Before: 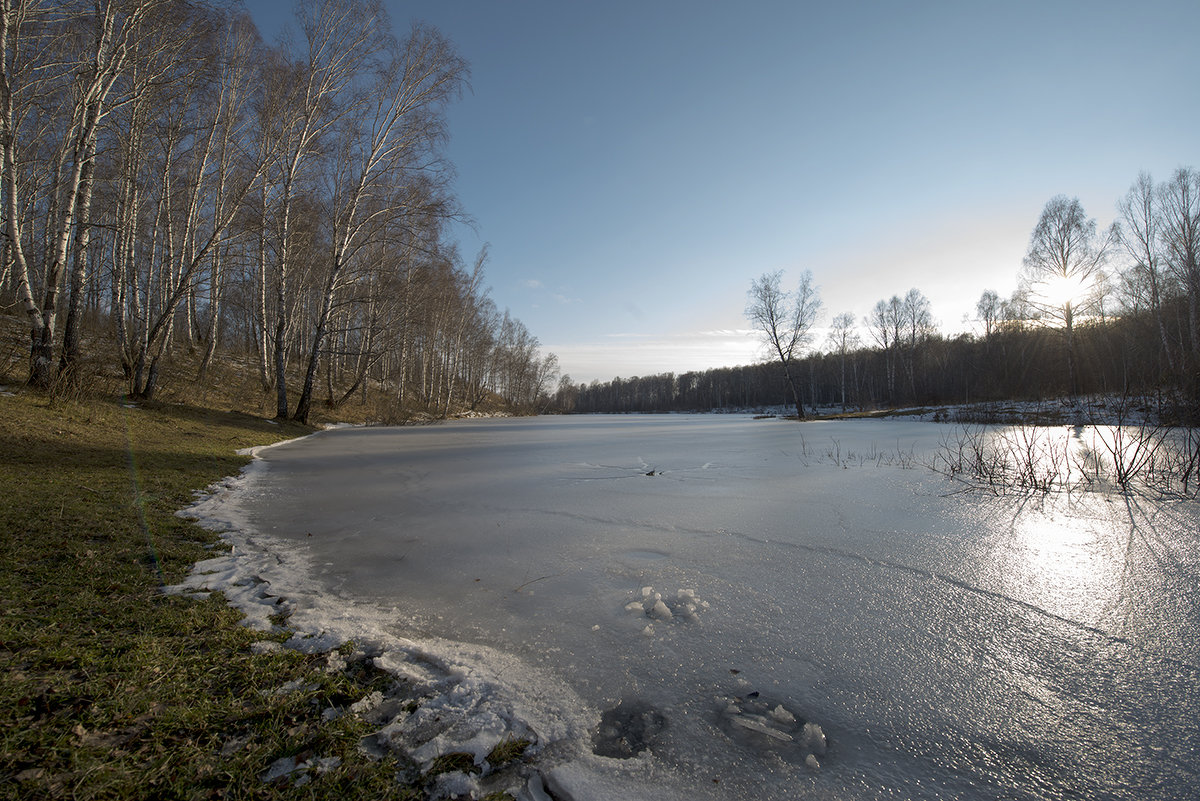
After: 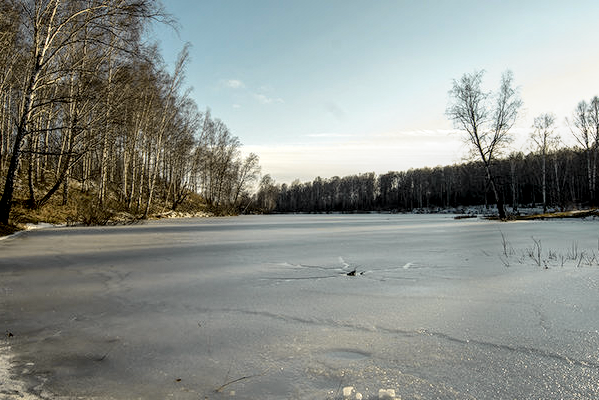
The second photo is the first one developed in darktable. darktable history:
tone curve: curves: ch0 [(0, 0.013) (0.129, 0.1) (0.327, 0.382) (0.489, 0.573) (0.66, 0.748) (0.858, 0.926) (1, 0.977)]; ch1 [(0, 0) (0.353, 0.344) (0.45, 0.46) (0.498, 0.498) (0.521, 0.512) (0.563, 0.559) (0.592, 0.578) (0.647, 0.657) (1, 1)]; ch2 [(0, 0) (0.333, 0.346) (0.375, 0.375) (0.424, 0.43) (0.476, 0.492) (0.502, 0.502) (0.524, 0.531) (0.579, 0.61) (0.612, 0.644) (0.66, 0.715) (1, 1)], color space Lab, independent channels, preserve colors none
crop: left 25%, top 25%, right 25%, bottom 25%
rgb curve: curves: ch2 [(0, 0) (0.567, 0.512) (1, 1)], mode RGB, independent channels
local contrast: highlights 20%, shadows 70%, detail 170%
